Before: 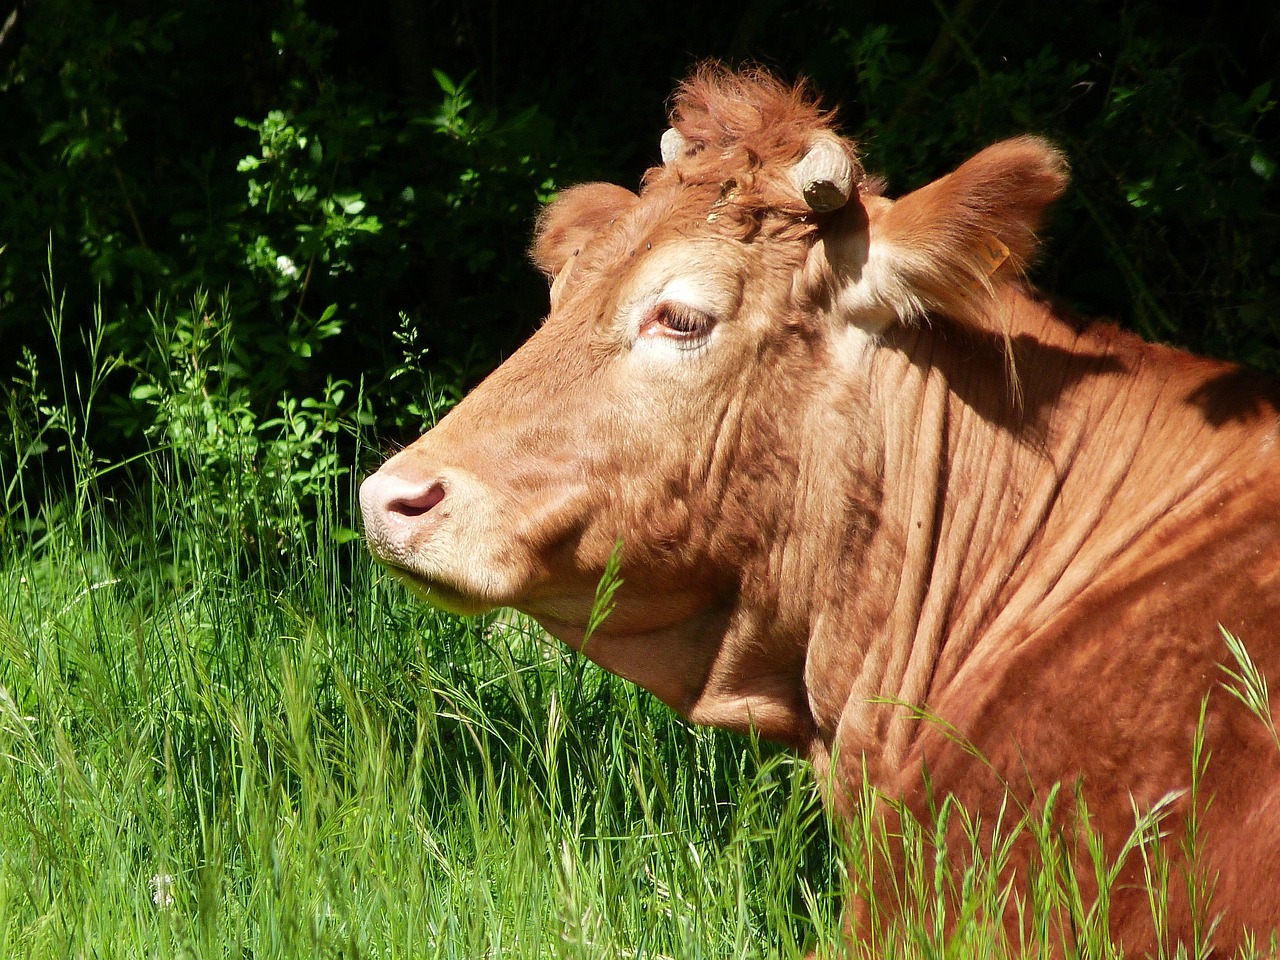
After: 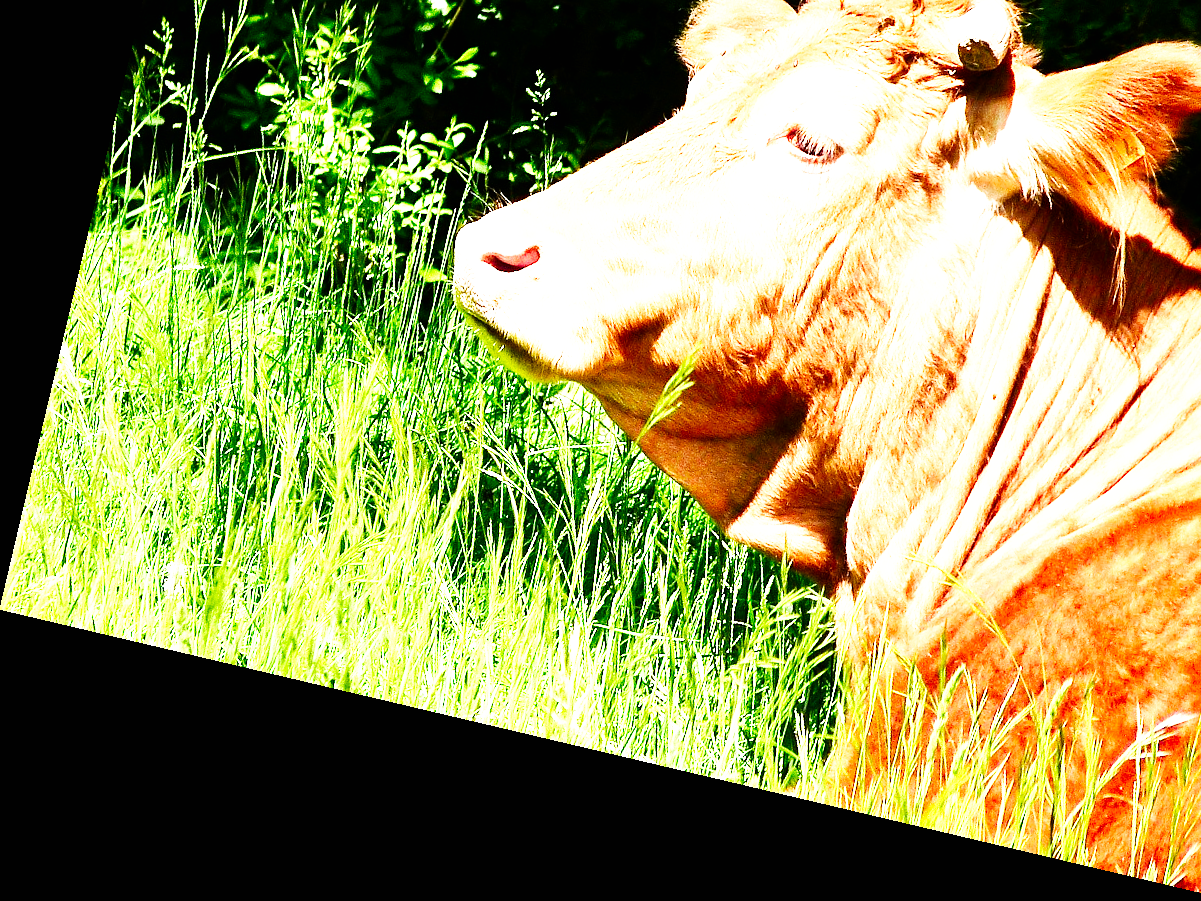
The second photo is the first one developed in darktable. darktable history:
exposure: black level correction 0.001, exposure 1 EV, compensate highlight preservation false
rotate and perspective: rotation 13.27°, automatic cropping off
crop: top 26.531%, right 17.959%
tone equalizer: -8 EV -0.417 EV, -7 EV -0.389 EV, -6 EV -0.333 EV, -5 EV -0.222 EV, -3 EV 0.222 EV, -2 EV 0.333 EV, -1 EV 0.389 EV, +0 EV 0.417 EV, edges refinement/feathering 500, mask exposure compensation -1.57 EV, preserve details no
base curve: curves: ch0 [(0, 0) (0.007, 0.004) (0.027, 0.03) (0.046, 0.07) (0.207, 0.54) (0.442, 0.872) (0.673, 0.972) (1, 1)], preserve colors none
sharpen: amount 0.2
white balance: red 0.982, blue 1.018
contrast brightness saturation: contrast 0.04, saturation 0.16
